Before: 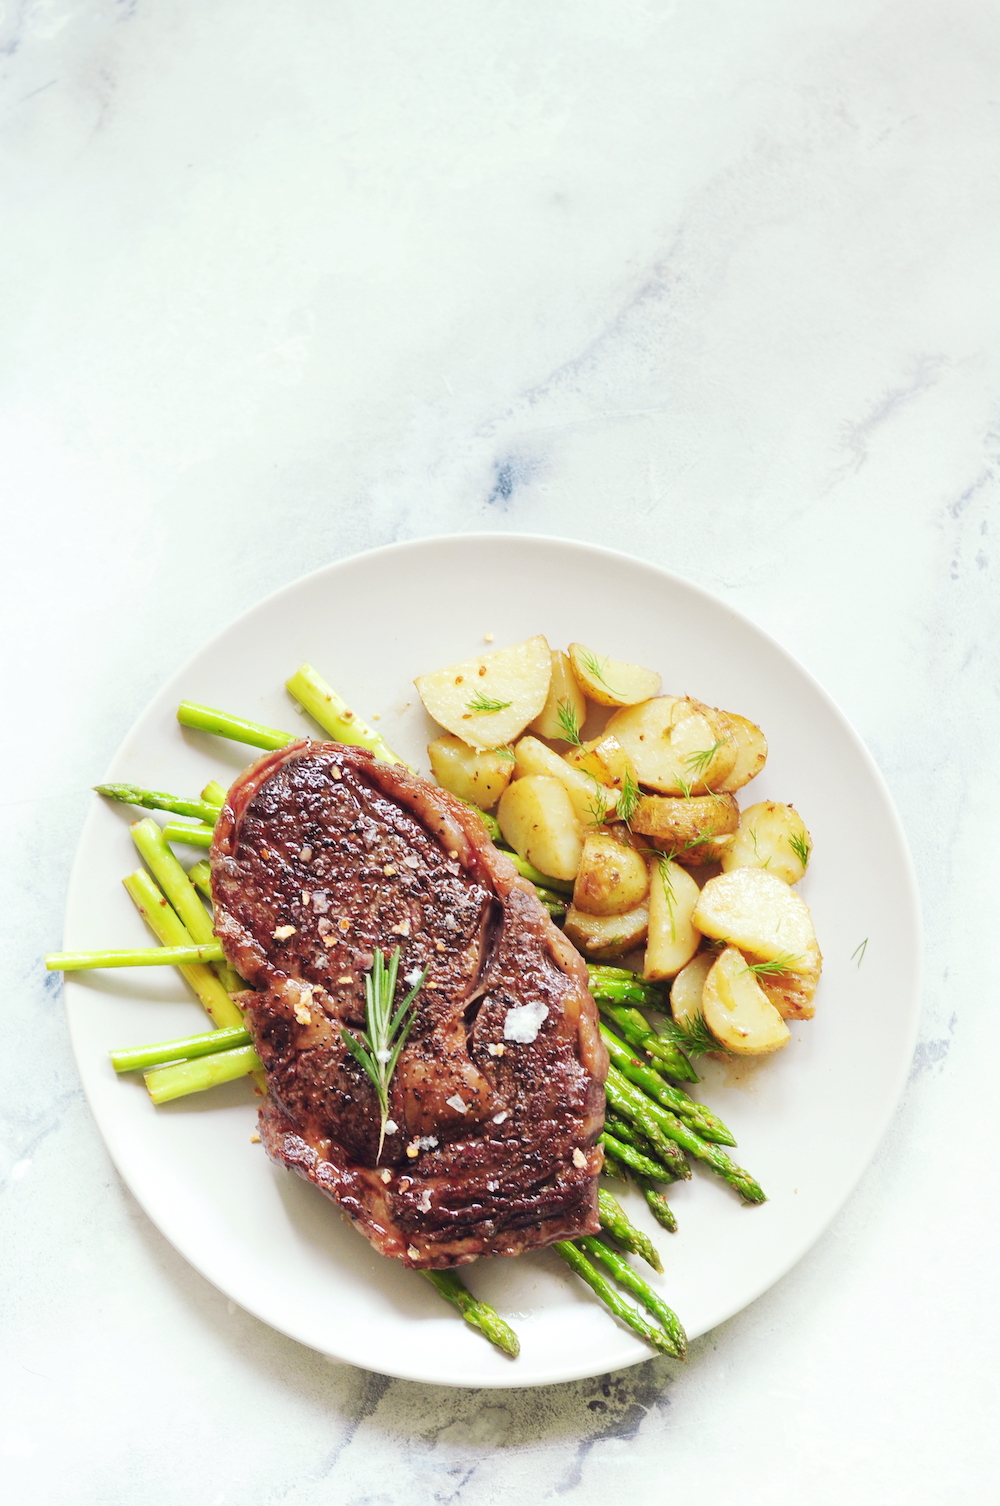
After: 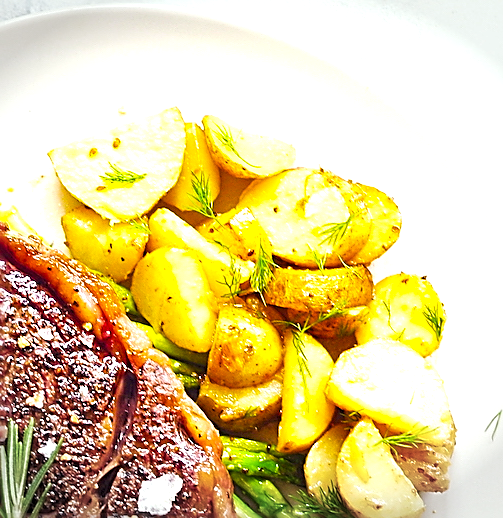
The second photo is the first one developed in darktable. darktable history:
exposure: compensate highlight preservation false
crop: left 36.663%, top 35.111%, right 12.985%, bottom 30.485%
sharpen: radius 1.664, amount 1.284
levels: mode automatic, levels [0, 0.498, 1]
color balance rgb: highlights gain › luminance 17.826%, shadows fall-off 299.764%, white fulcrum 1.98 EV, highlights fall-off 299.734%, perceptual saturation grading › global saturation 20%, perceptual saturation grading › highlights -49.09%, perceptual saturation grading › shadows 26.094%, perceptual brilliance grading › global brilliance 20.336%, mask middle-gray fulcrum 99.618%, global vibrance 44.918%, contrast gray fulcrum 38.289%
vignetting: fall-off start 89.12%, fall-off radius 43.15%, width/height ratio 1.167
